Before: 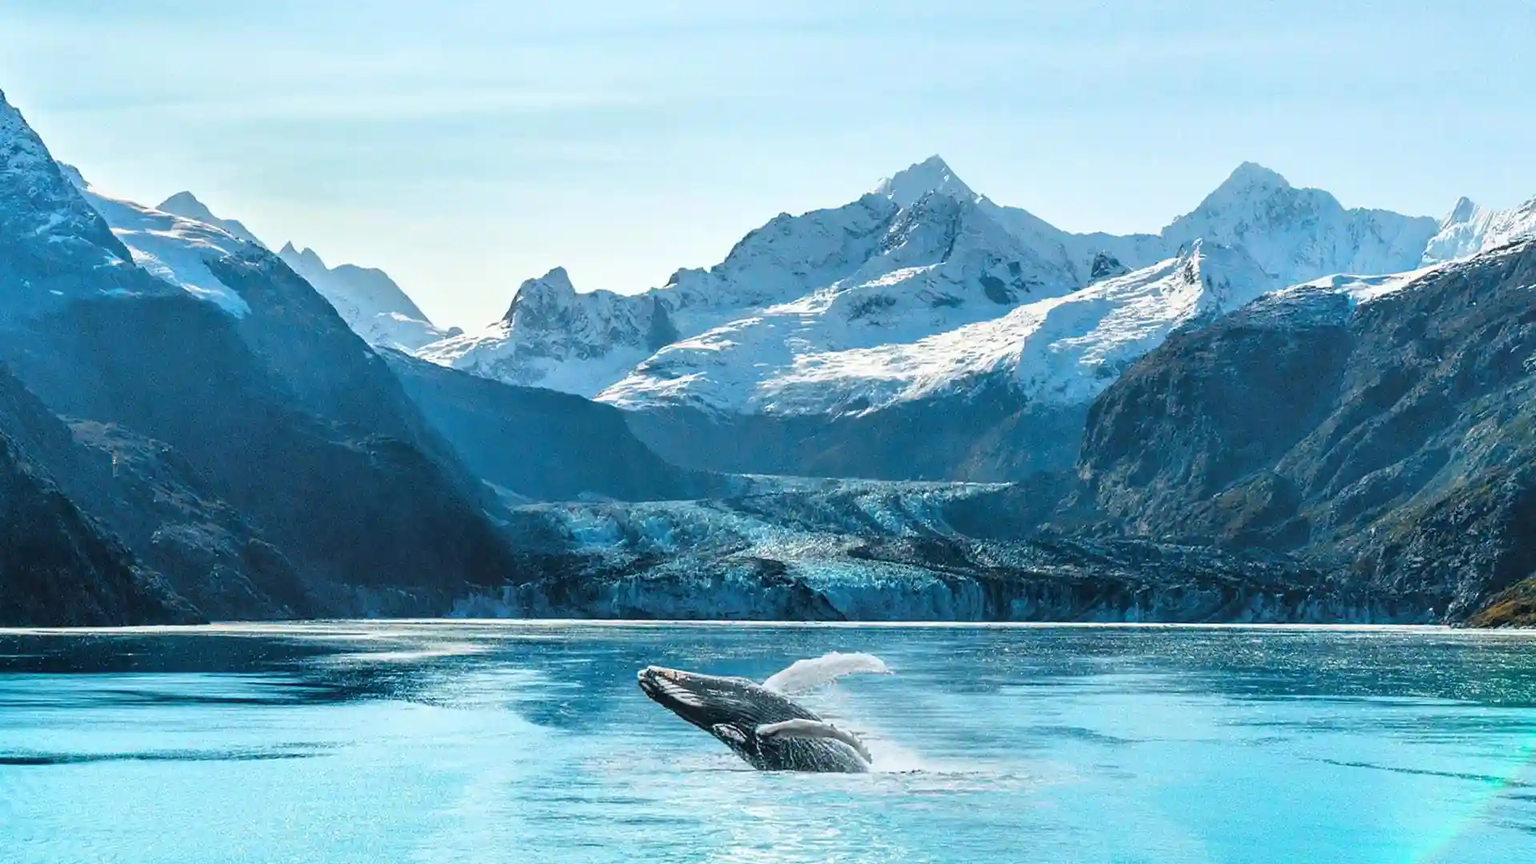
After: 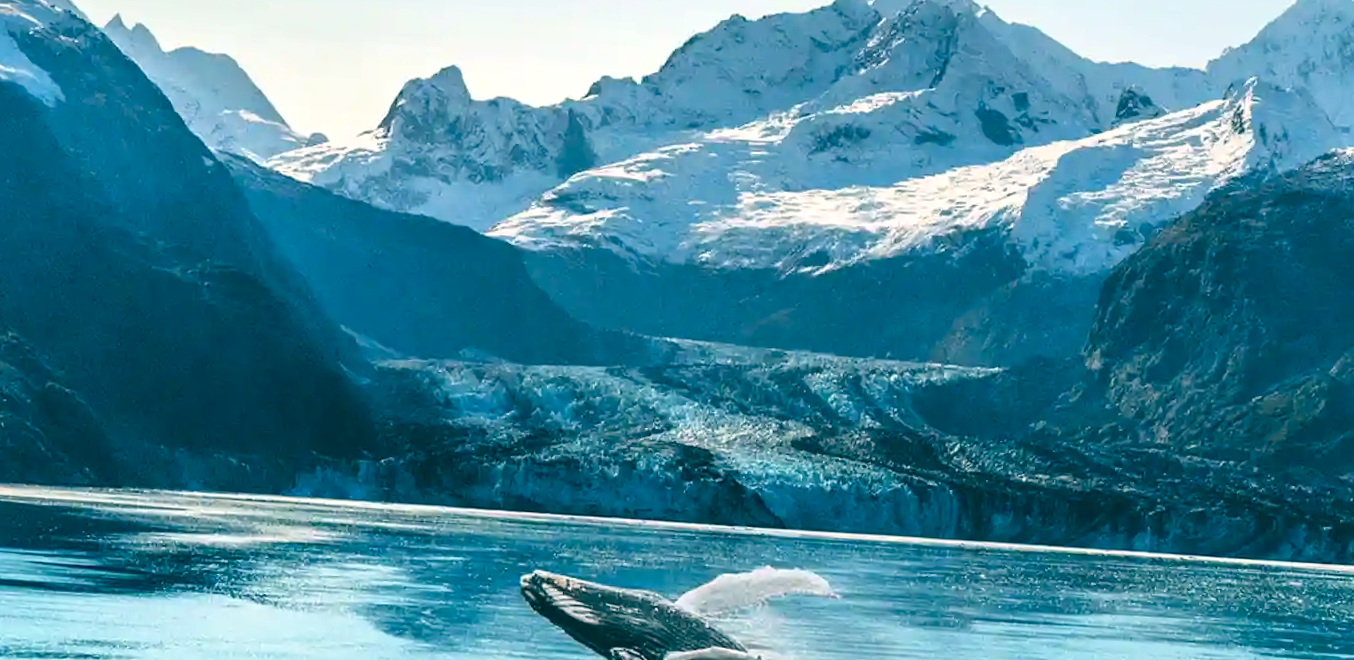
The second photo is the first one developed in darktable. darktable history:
crop and rotate: angle -3.37°, left 9.79%, top 20.73%, right 12.42%, bottom 11.82%
white balance: red 0.974, blue 1.044
color balance: lift [1.005, 0.99, 1.007, 1.01], gamma [1, 0.979, 1.011, 1.021], gain [0.923, 1.098, 1.025, 0.902], input saturation 90.45%, contrast 7.73%, output saturation 105.91%
